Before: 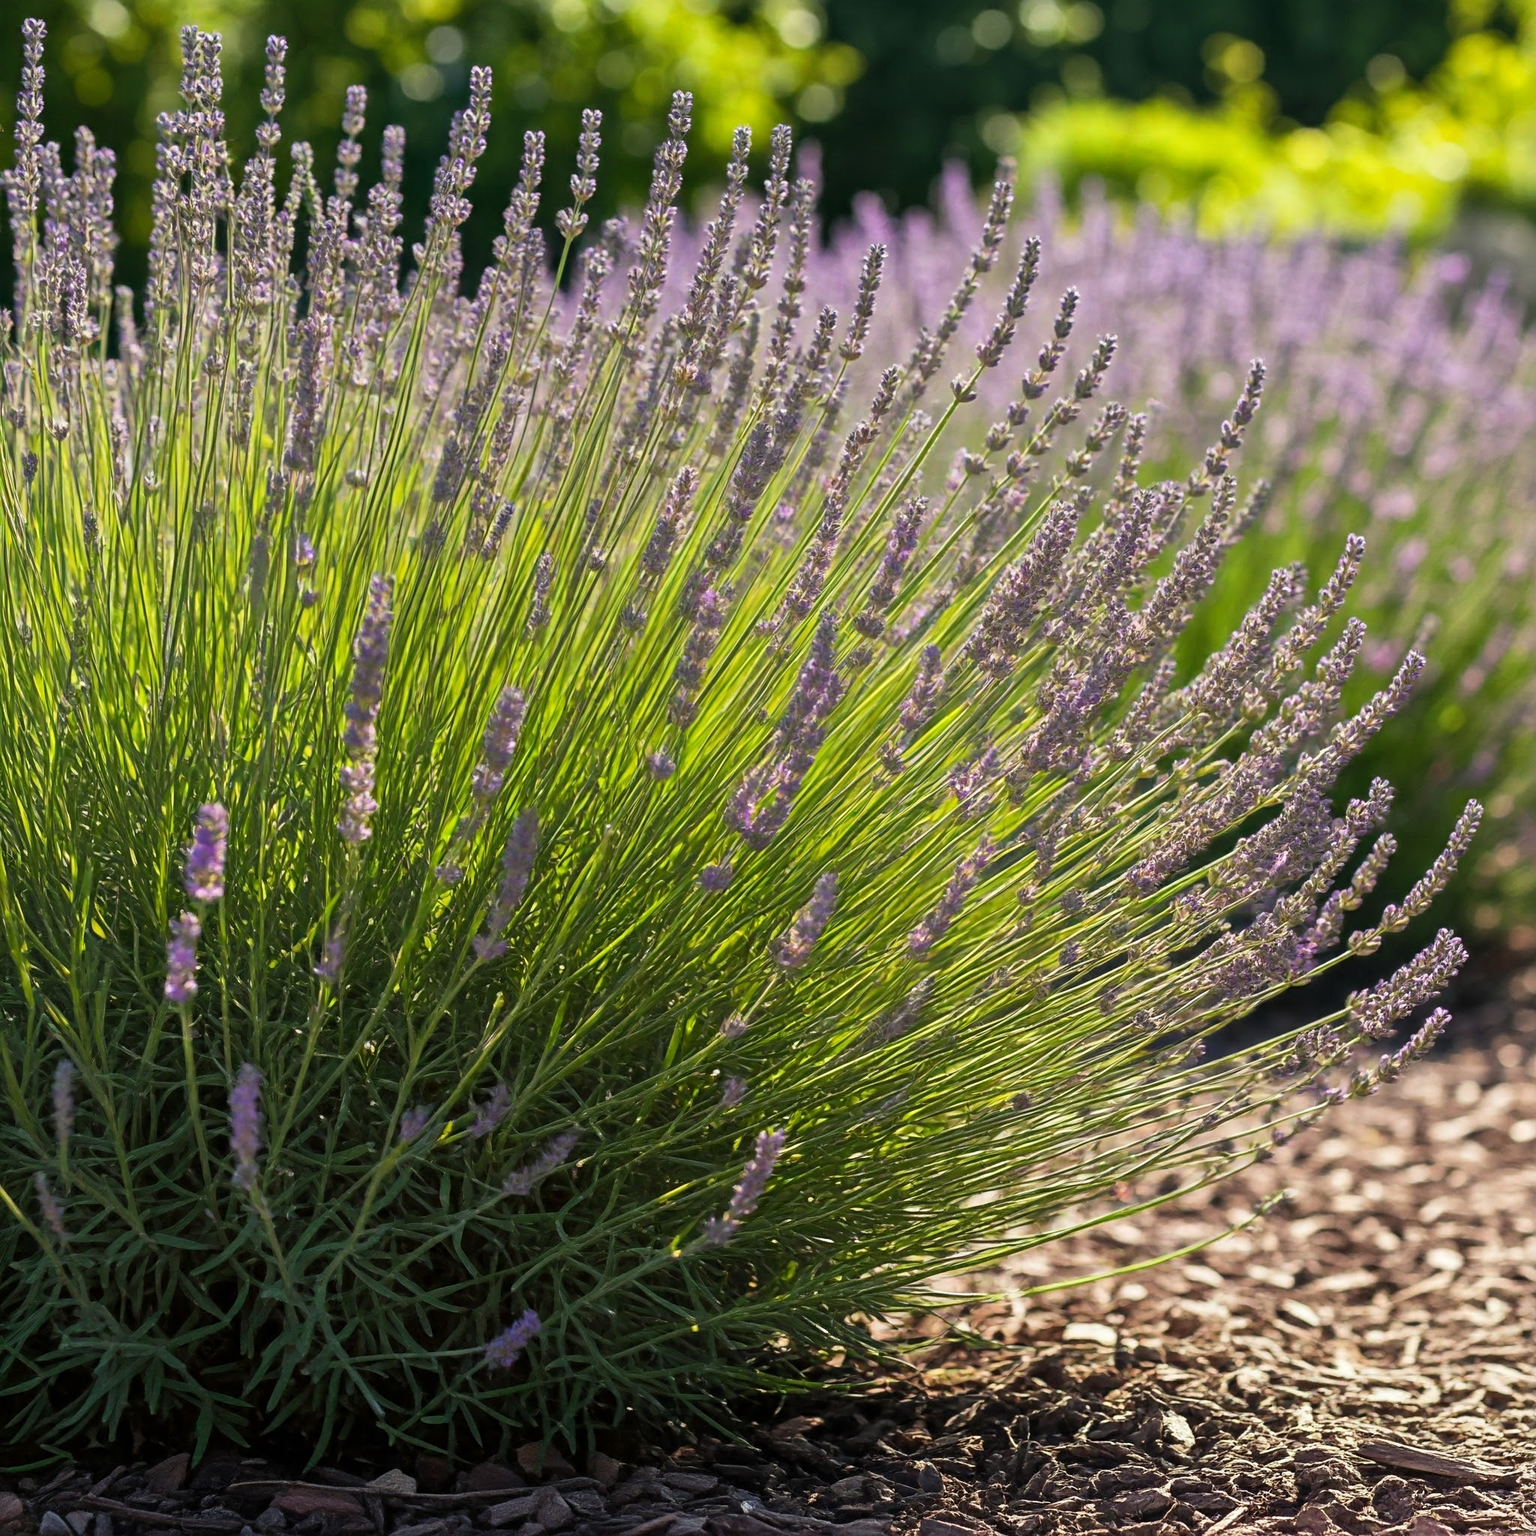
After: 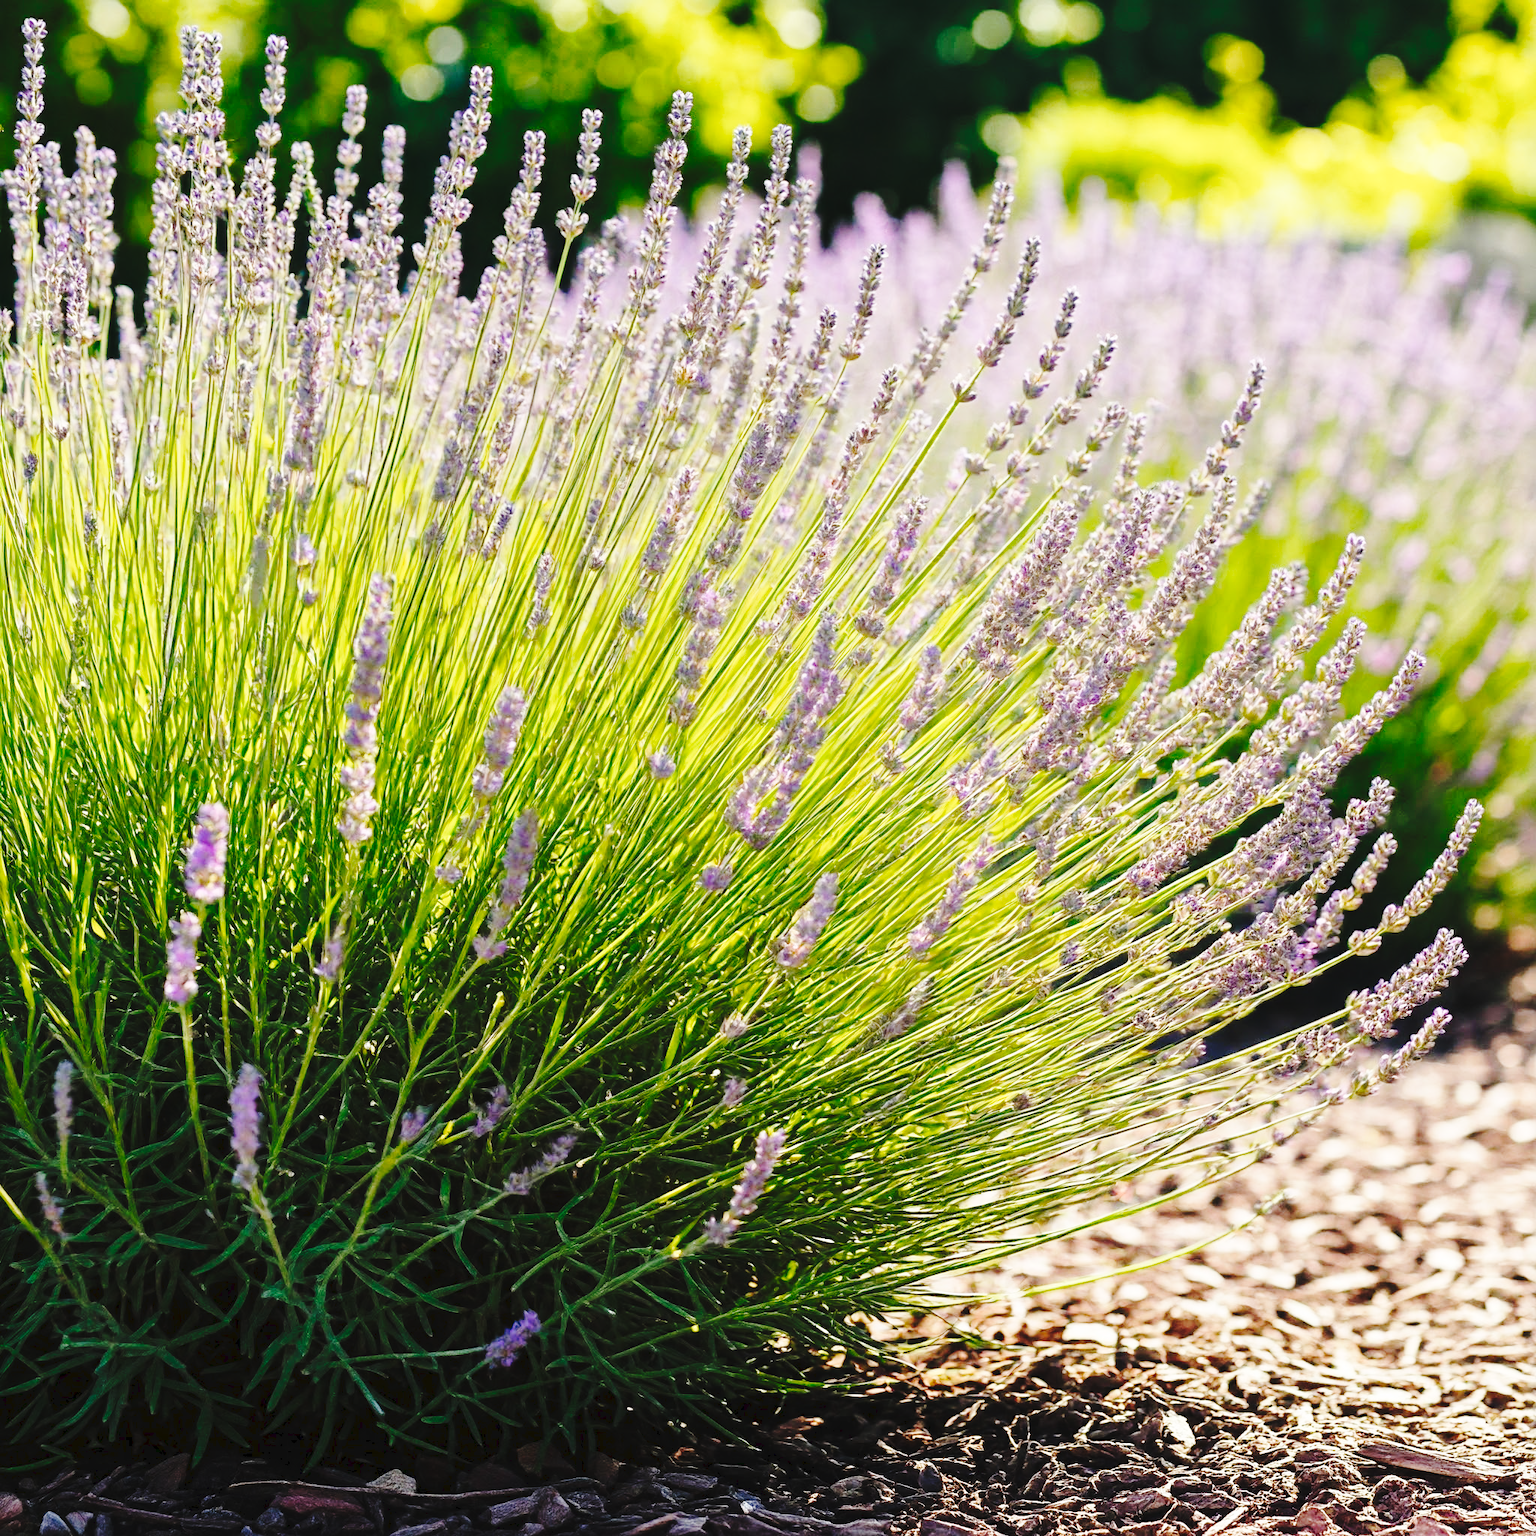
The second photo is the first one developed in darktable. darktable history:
base curve: curves: ch0 [(0, 0) (0.028, 0.03) (0.121, 0.232) (0.46, 0.748) (0.859, 0.968) (1, 1)], preserve colors none
tone curve: curves: ch0 [(0, 0) (0.003, 0.039) (0.011, 0.042) (0.025, 0.048) (0.044, 0.058) (0.069, 0.071) (0.1, 0.089) (0.136, 0.114) (0.177, 0.146) (0.224, 0.199) (0.277, 0.27) (0.335, 0.364) (0.399, 0.47) (0.468, 0.566) (0.543, 0.643) (0.623, 0.73) (0.709, 0.8) (0.801, 0.863) (0.898, 0.925) (1, 1)], preserve colors none
